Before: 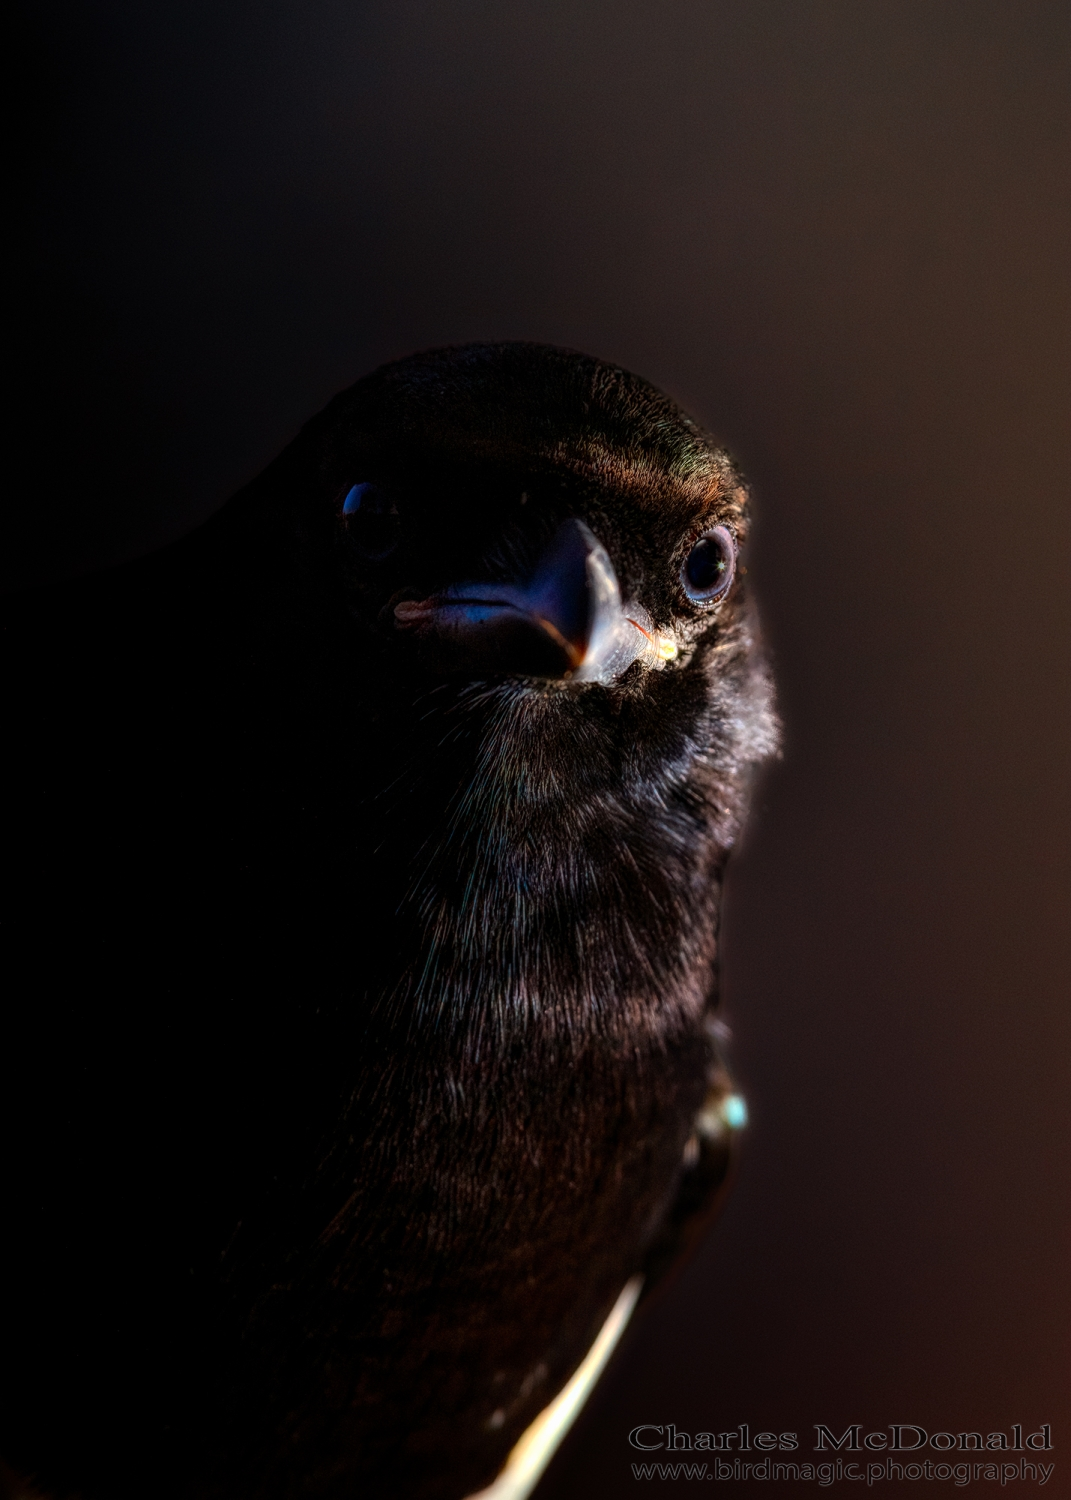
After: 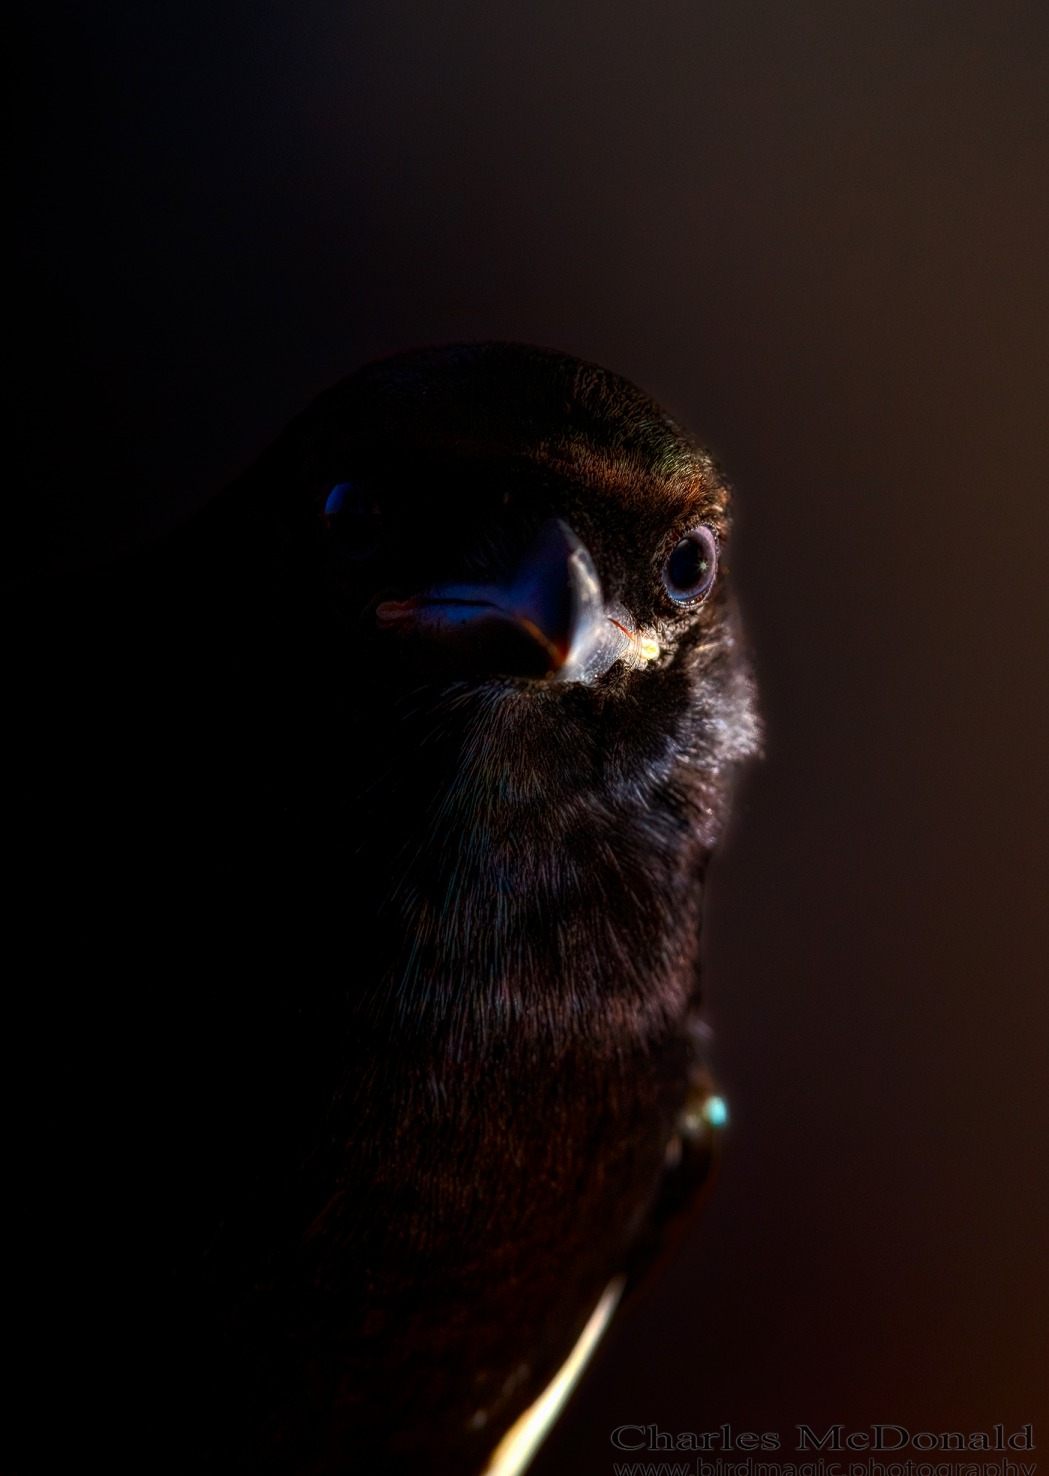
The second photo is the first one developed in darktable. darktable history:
crop: left 1.727%, right 0.27%, bottom 1.553%
shadows and highlights: shadows -39.52, highlights 62.29, highlights color adjustment 45.64%, soften with gaussian
